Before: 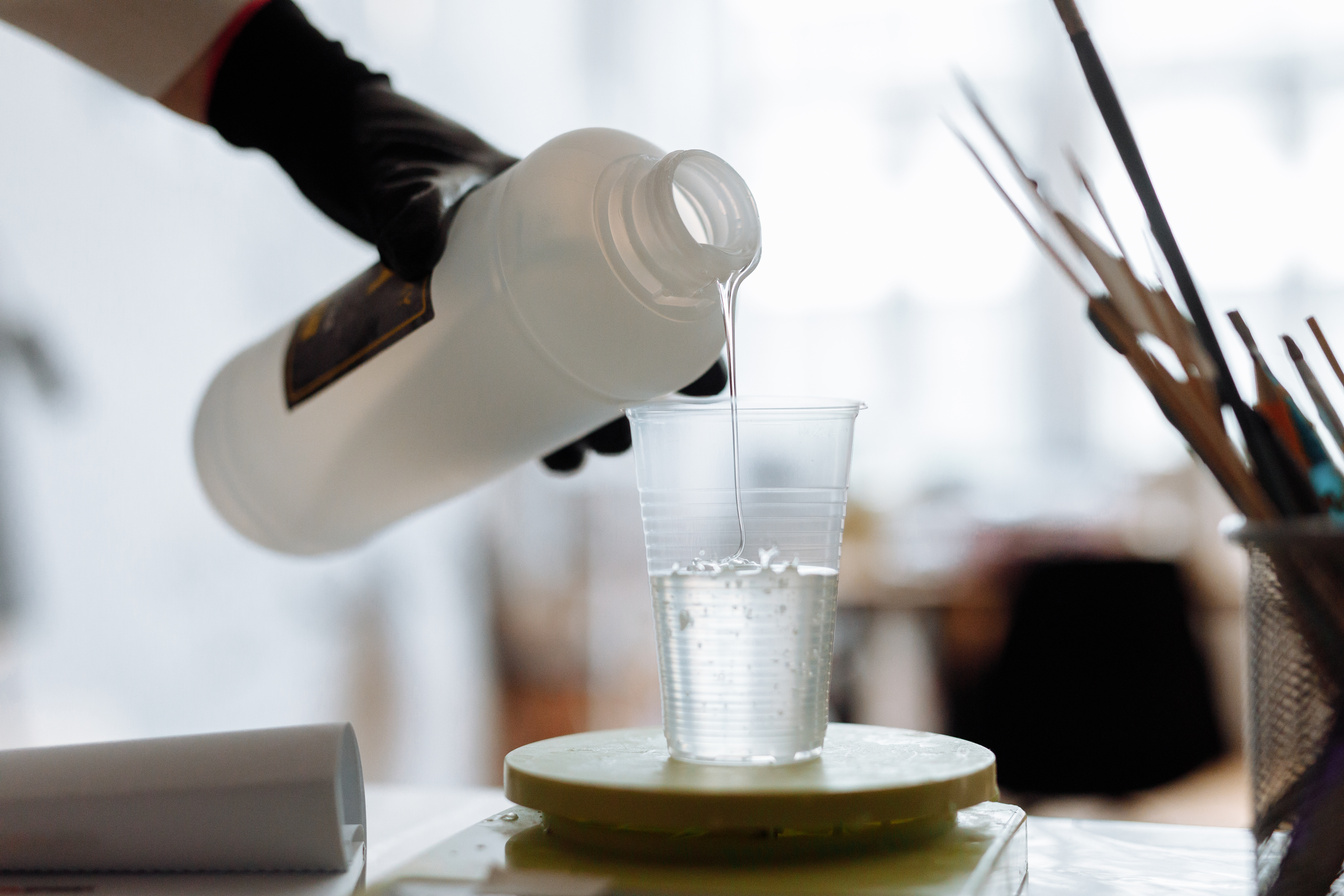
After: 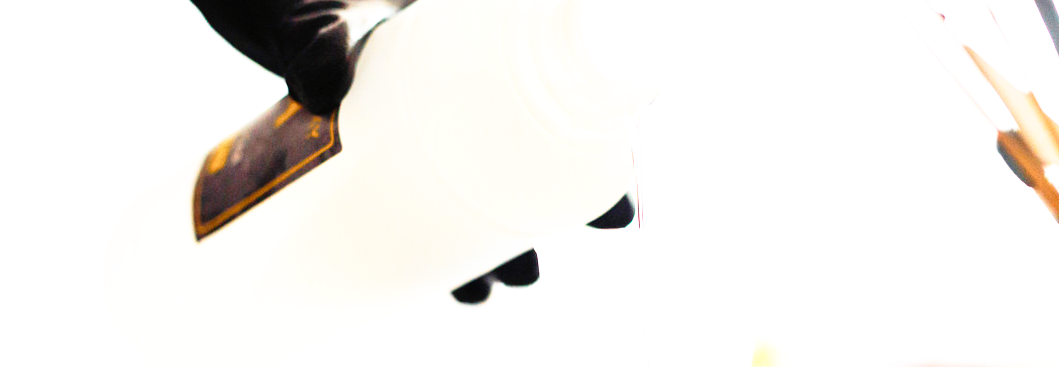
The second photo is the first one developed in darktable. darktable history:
crop: left 6.86%, top 18.716%, right 14.334%, bottom 40.228%
exposure: black level correction 0, exposure 1.553 EV, compensate highlight preservation false
base curve: curves: ch0 [(0, 0) (0.012, 0.01) (0.073, 0.168) (0.31, 0.711) (0.645, 0.957) (1, 1)], preserve colors none
color balance rgb: shadows lift › chroma 0.741%, shadows lift › hue 112.72°, highlights gain › chroma 3.029%, highlights gain › hue 60.2°, linear chroma grading › shadows 17.046%, linear chroma grading › highlights 60.575%, linear chroma grading › global chroma 49.895%, perceptual saturation grading › global saturation -27.452%, global vibrance 10.768%
